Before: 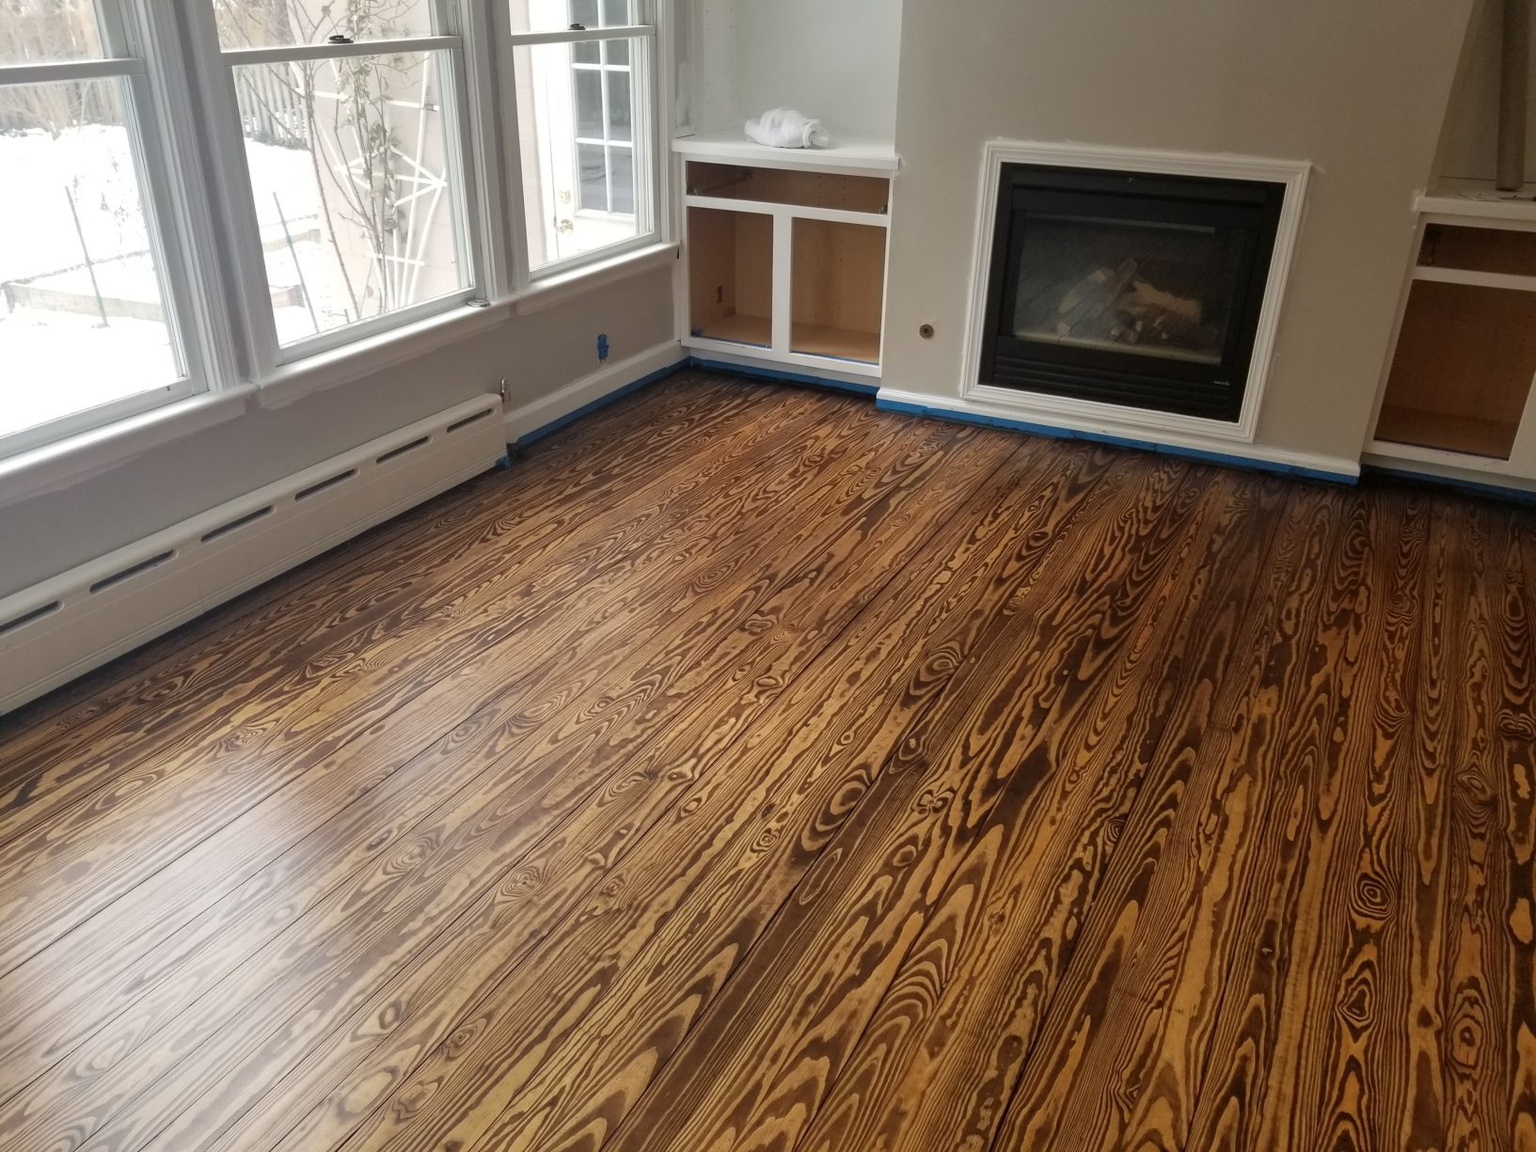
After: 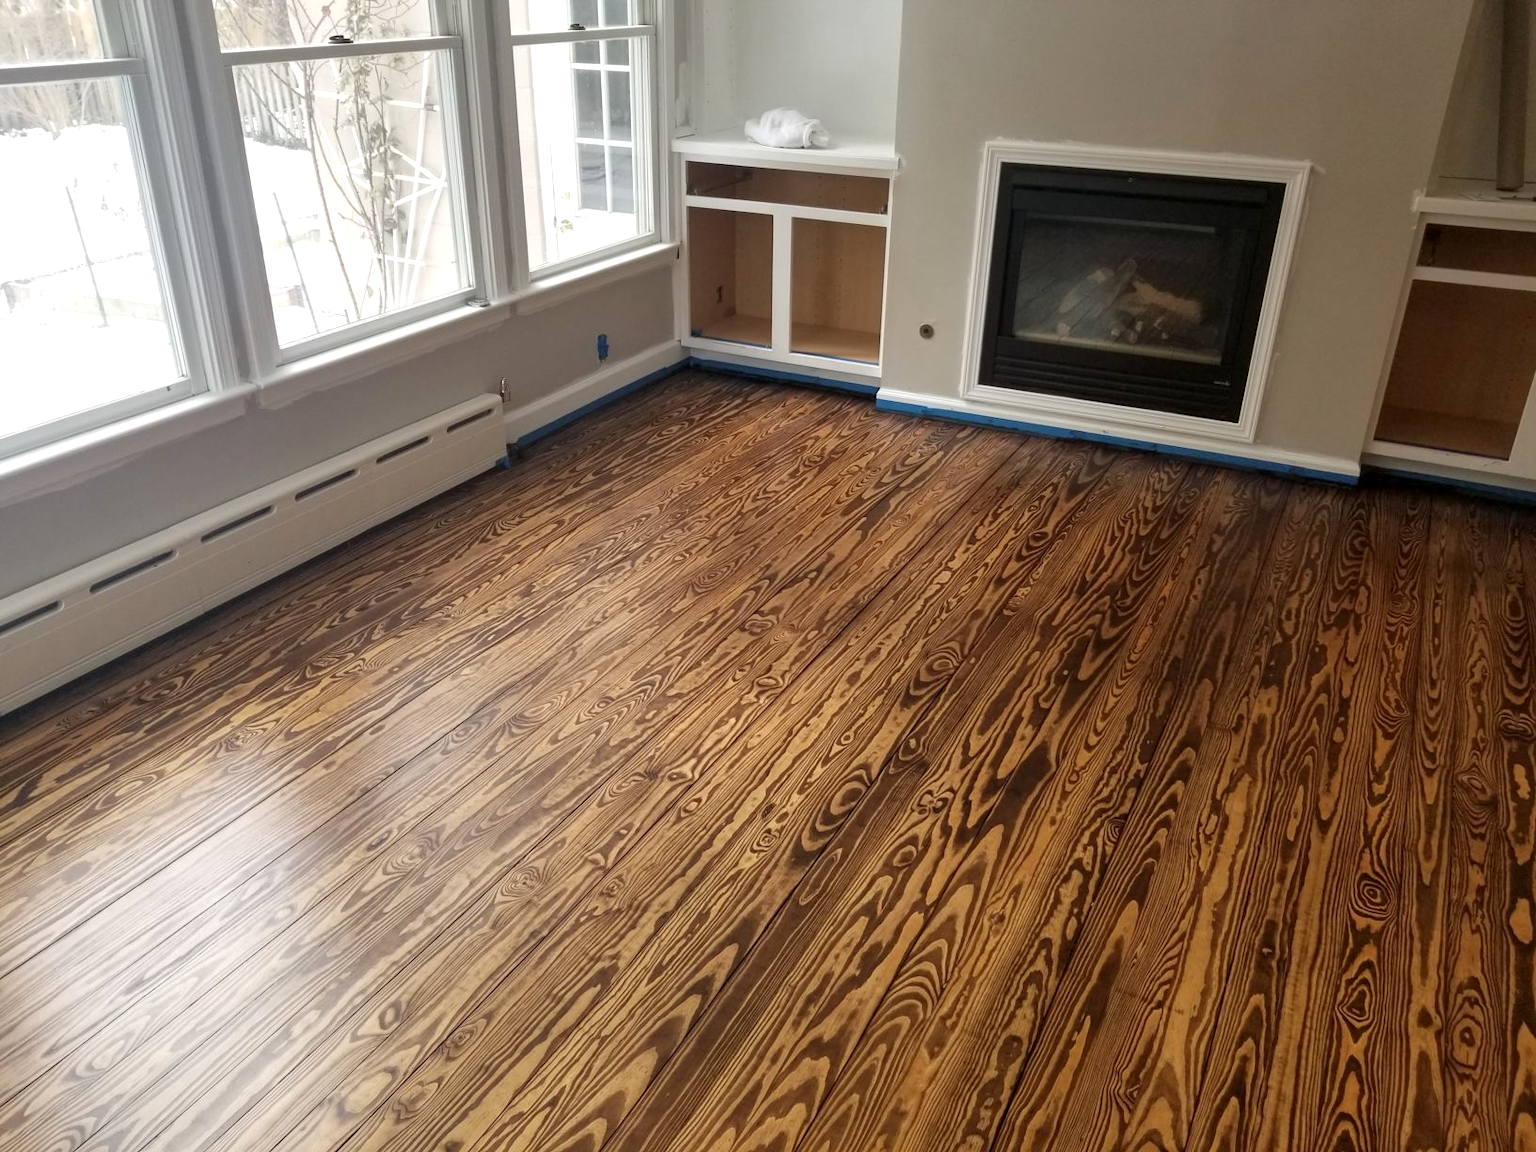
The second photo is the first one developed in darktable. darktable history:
local contrast: highlights 107%, shadows 100%, detail 119%, midtone range 0.2
exposure: exposure 0.203 EV, compensate highlight preservation false
